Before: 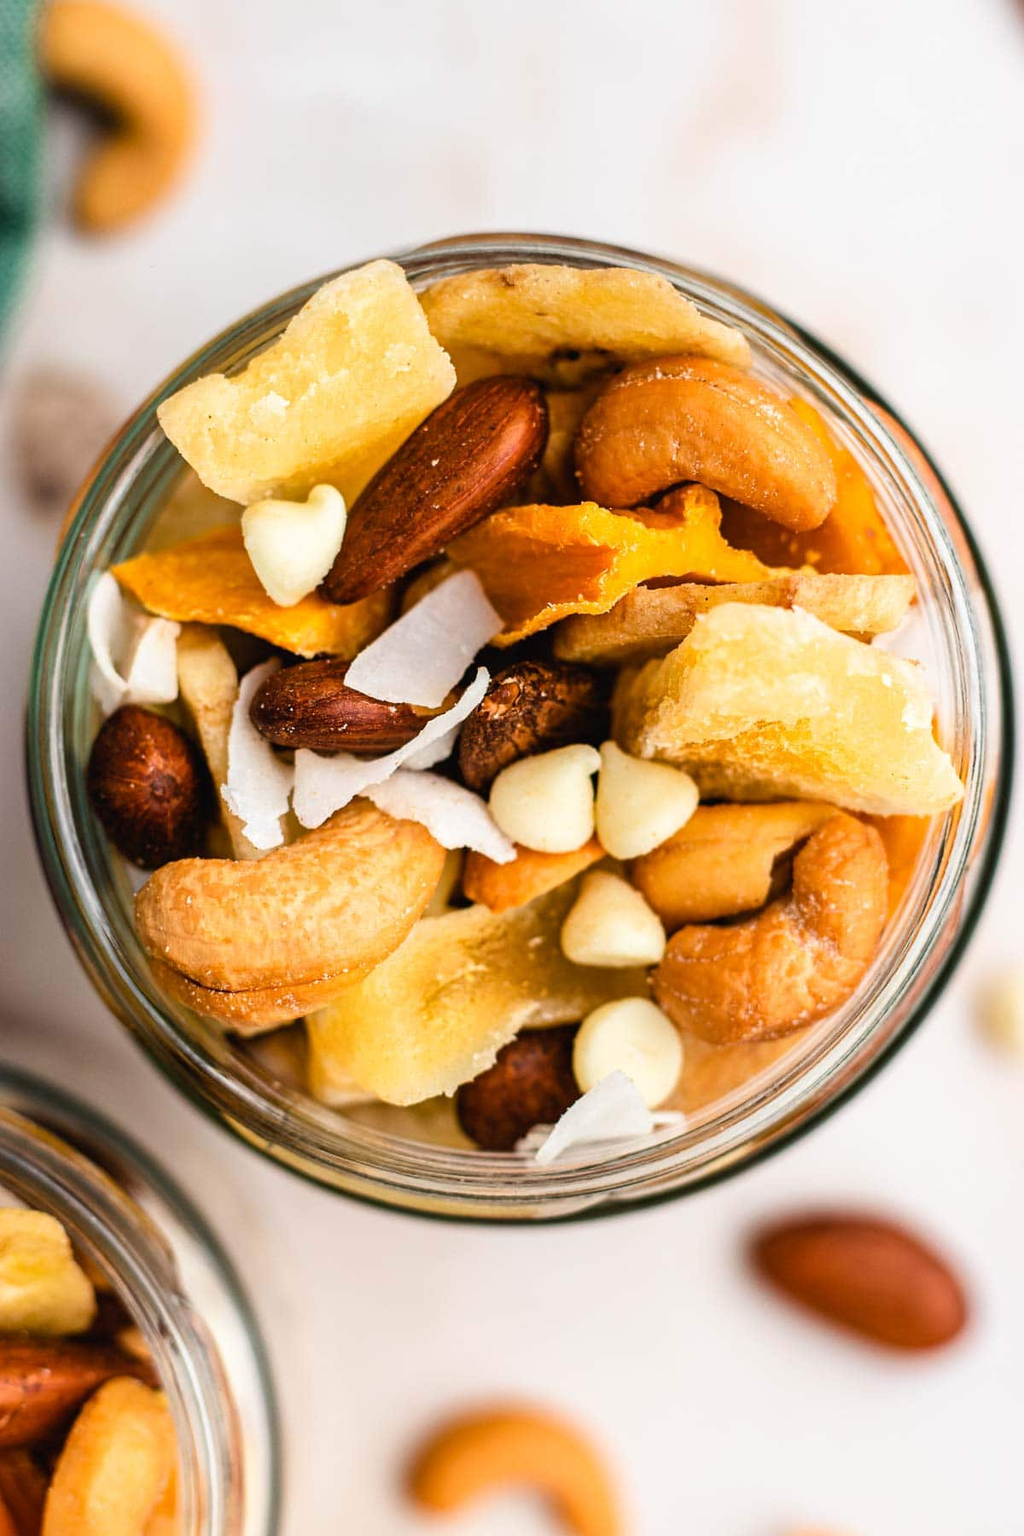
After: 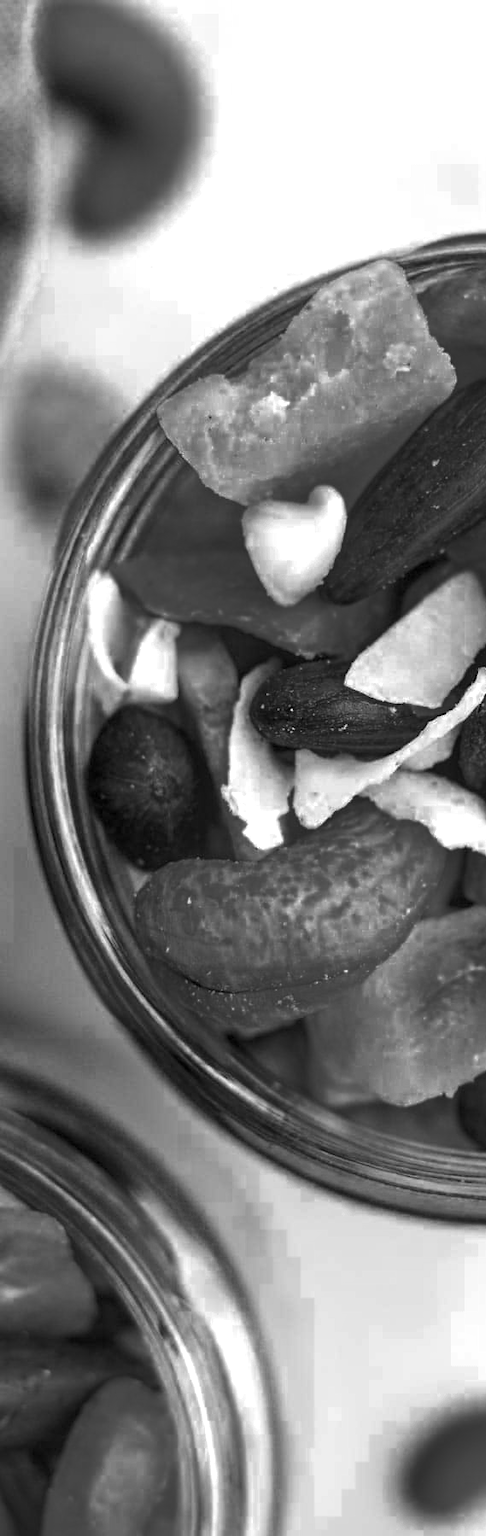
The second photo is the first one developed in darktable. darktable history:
local contrast: on, module defaults
color correction: highlights a* -0.235, highlights b* -0.077
color zones: curves: ch0 [(0.002, 0.429) (0.121, 0.212) (0.198, 0.113) (0.276, 0.344) (0.331, 0.541) (0.41, 0.56) (0.482, 0.289) (0.619, 0.227) (0.721, 0.18) (0.821, 0.435) (0.928, 0.555) (1, 0.587)]; ch1 [(0, 0) (0.143, 0) (0.286, 0) (0.429, 0) (0.571, 0) (0.714, 0) (0.857, 0)]
exposure: black level correction 0, exposure 0.498 EV, compensate exposure bias true, compensate highlight preservation false
crop and rotate: left 0.013%, top 0%, right 52.426%
color balance rgb: shadows lift › luminance -20.212%, linear chroma grading › global chroma 8.984%, perceptual saturation grading › global saturation 1%
